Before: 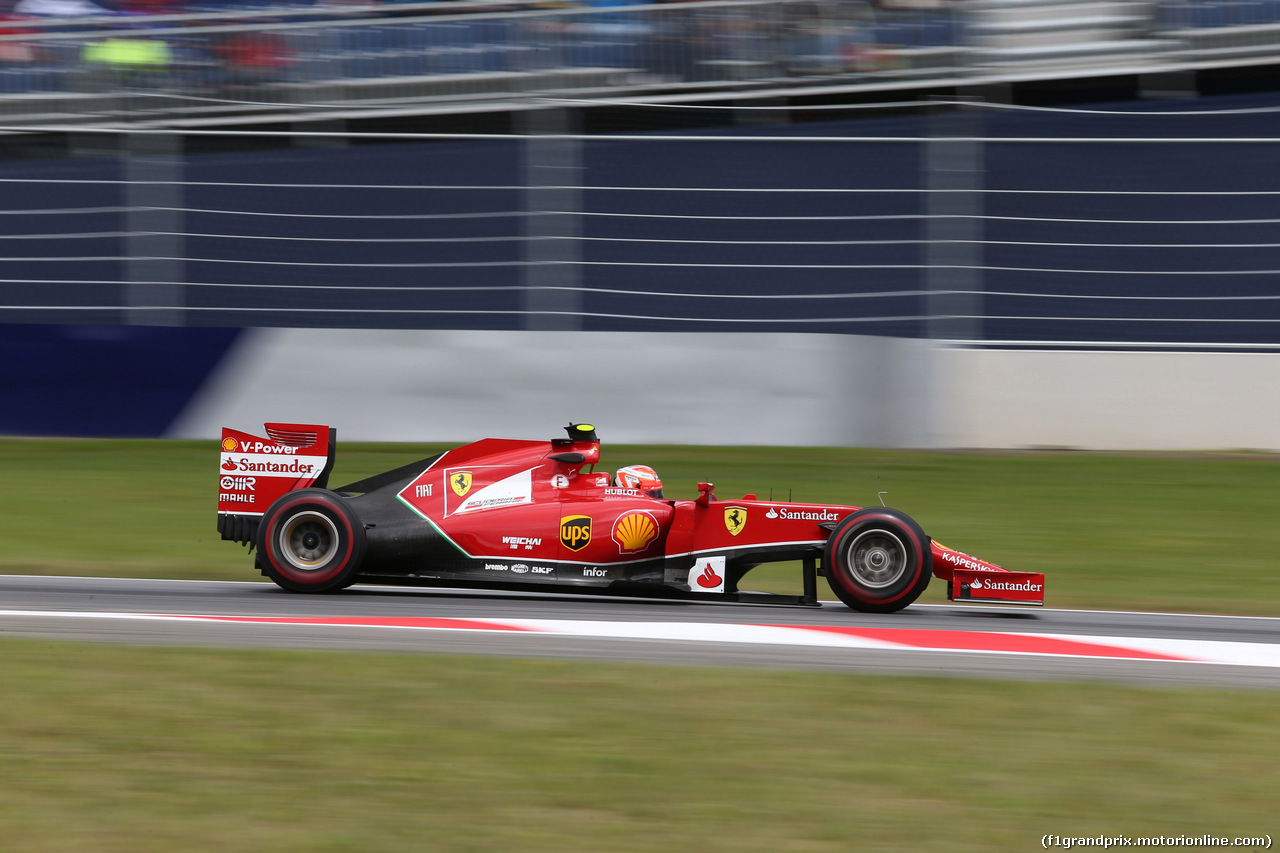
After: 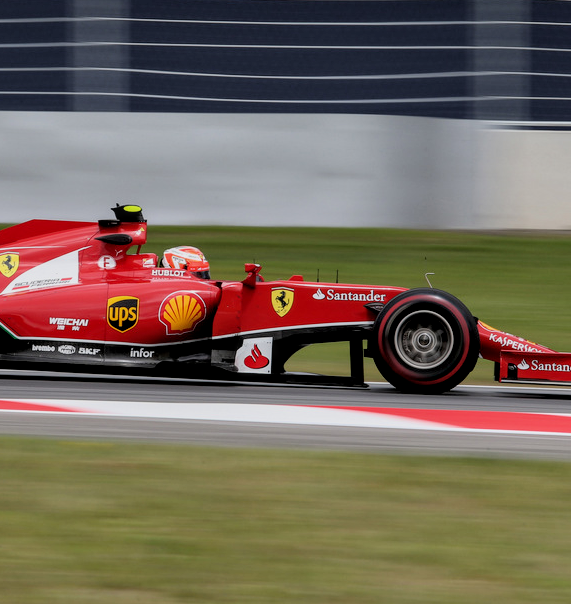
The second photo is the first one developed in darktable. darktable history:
local contrast: on, module defaults
crop: left 35.41%, top 25.759%, right 19.918%, bottom 3.348%
filmic rgb: black relative exposure -7.71 EV, white relative exposure 4.36 EV, target black luminance 0%, hardness 3.76, latitude 50.61%, contrast 1.072, highlights saturation mix 9.04%, shadows ↔ highlights balance -0.226%, color science v6 (2022), iterations of high-quality reconstruction 0, enable highlight reconstruction true
